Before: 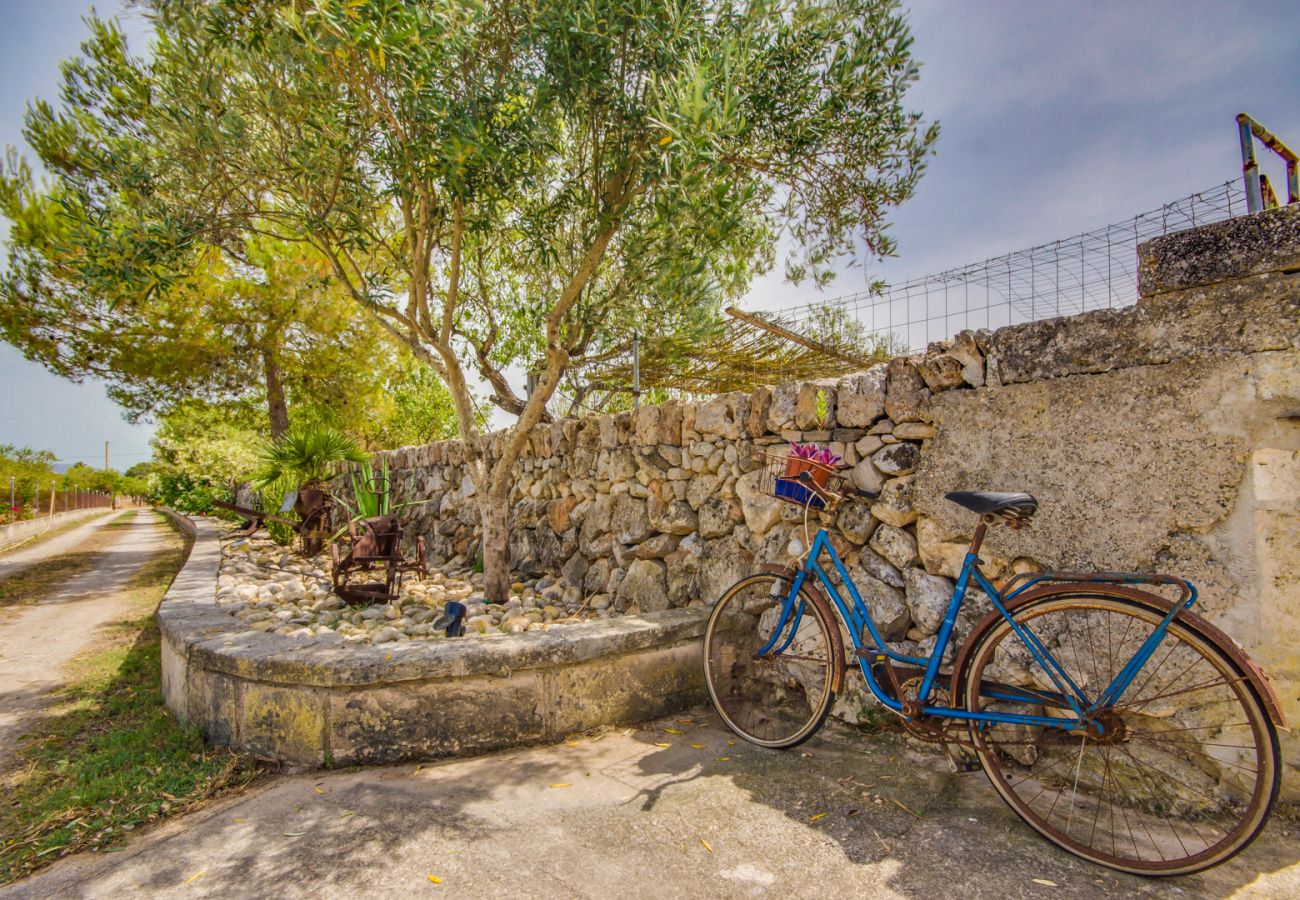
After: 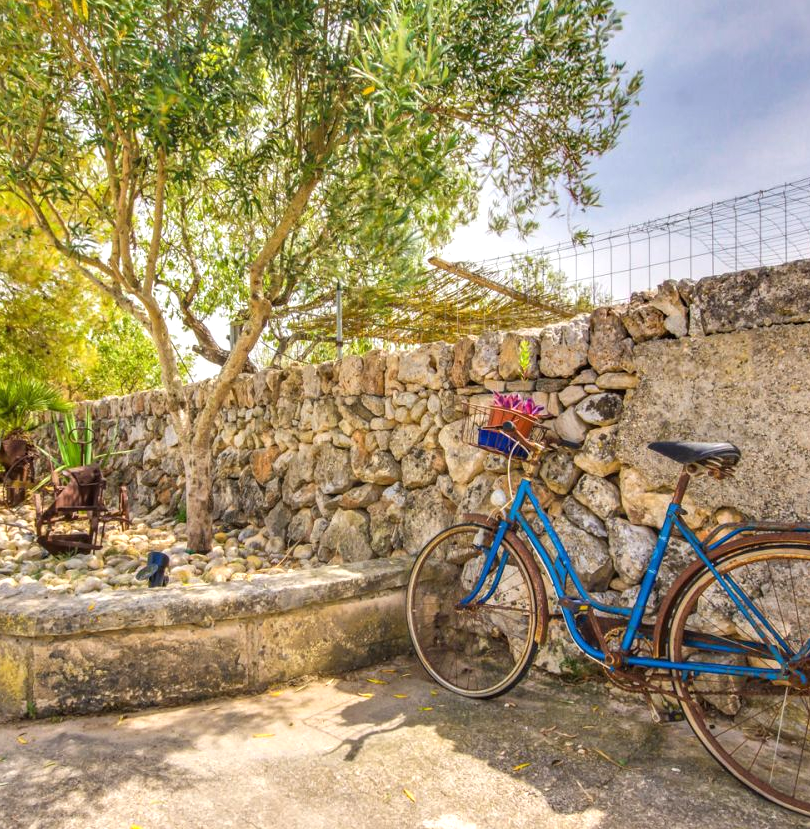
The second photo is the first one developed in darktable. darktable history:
crop and rotate: left 22.918%, top 5.629%, right 14.711%, bottom 2.247%
exposure: exposure 0.6 EV, compensate highlight preservation false
